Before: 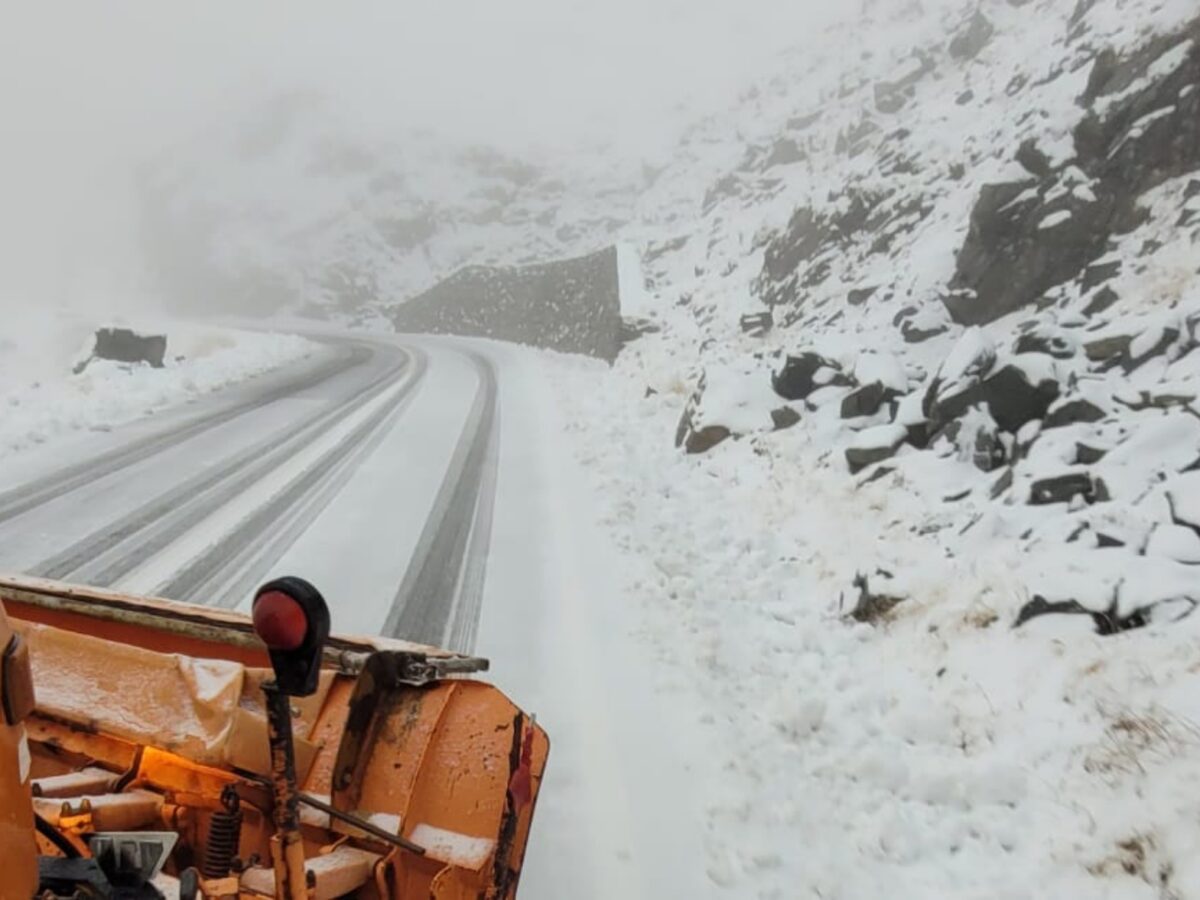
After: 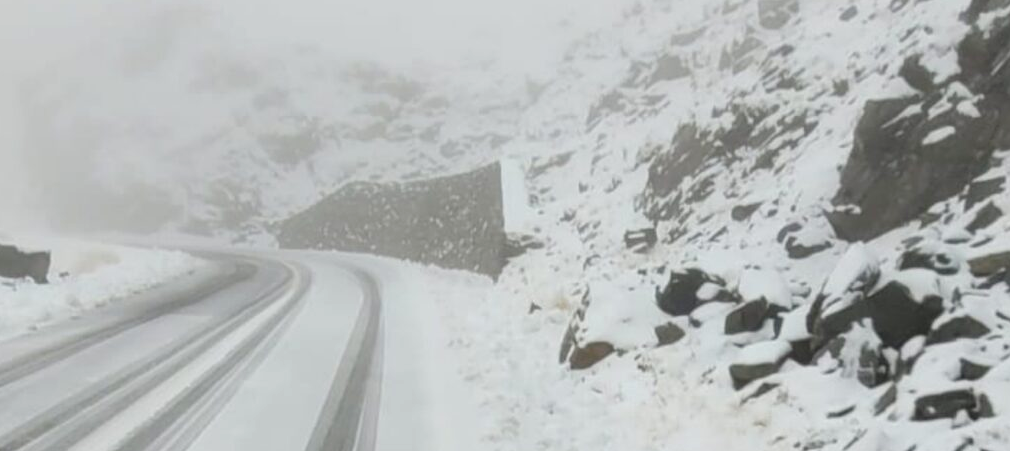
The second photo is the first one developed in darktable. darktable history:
crop and rotate: left 9.688%, top 9.409%, right 6.118%, bottom 40.406%
color balance rgb: perceptual saturation grading › global saturation 0.165%, perceptual saturation grading › highlights -18.519%, perceptual saturation grading › mid-tones 7.099%, perceptual saturation grading › shadows 27.794%, perceptual brilliance grading › highlights 3.111%, global vibrance 20%
